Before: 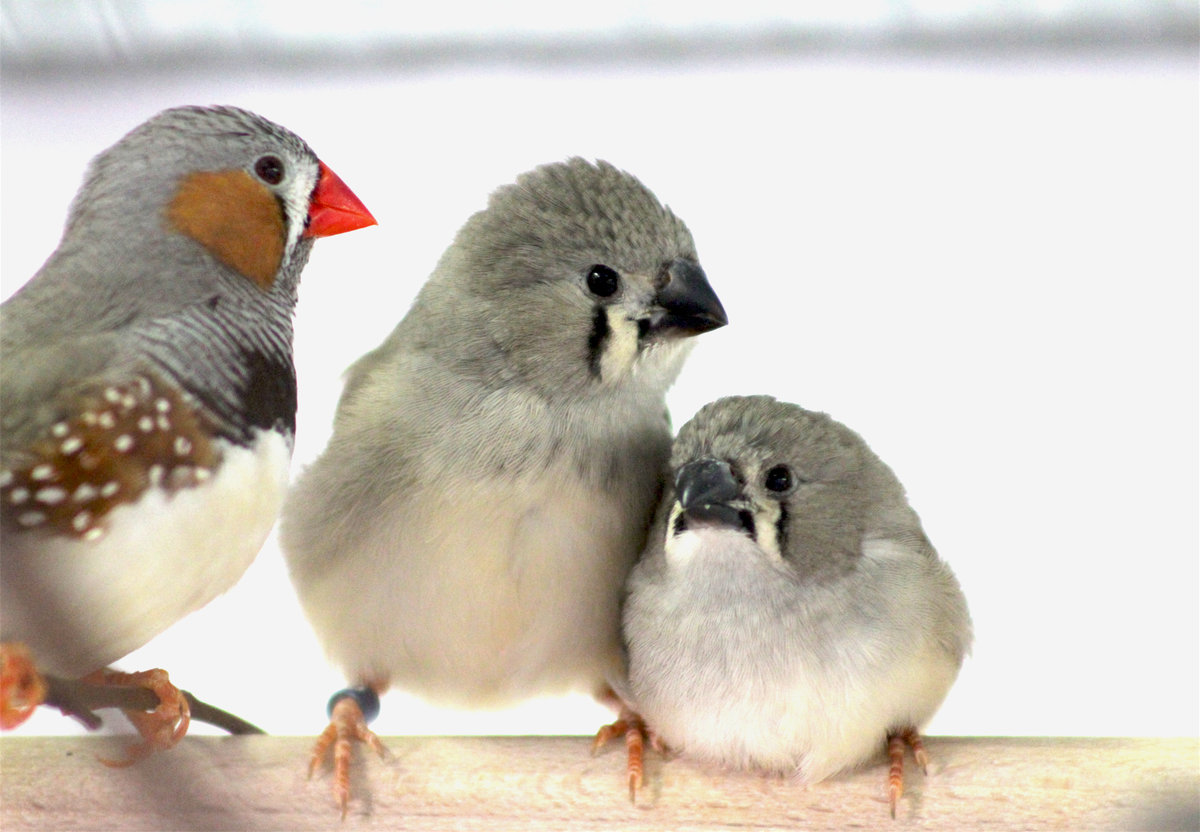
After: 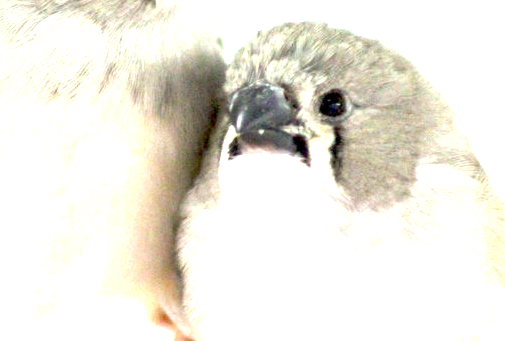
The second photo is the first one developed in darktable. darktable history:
exposure: black level correction 0.001, exposure 1.646 EV, compensate exposure bias true, compensate highlight preservation false
crop: left 37.221%, top 45.169%, right 20.63%, bottom 13.777%
